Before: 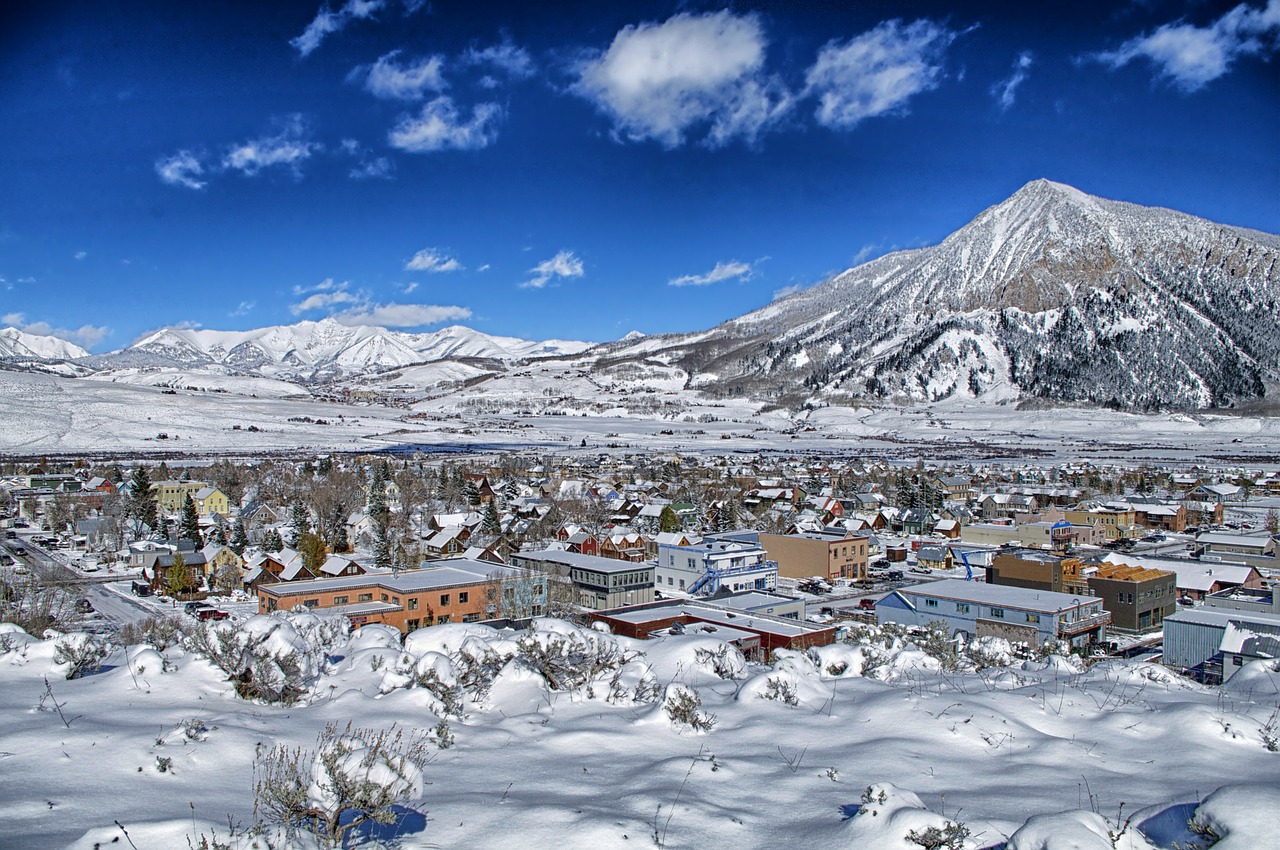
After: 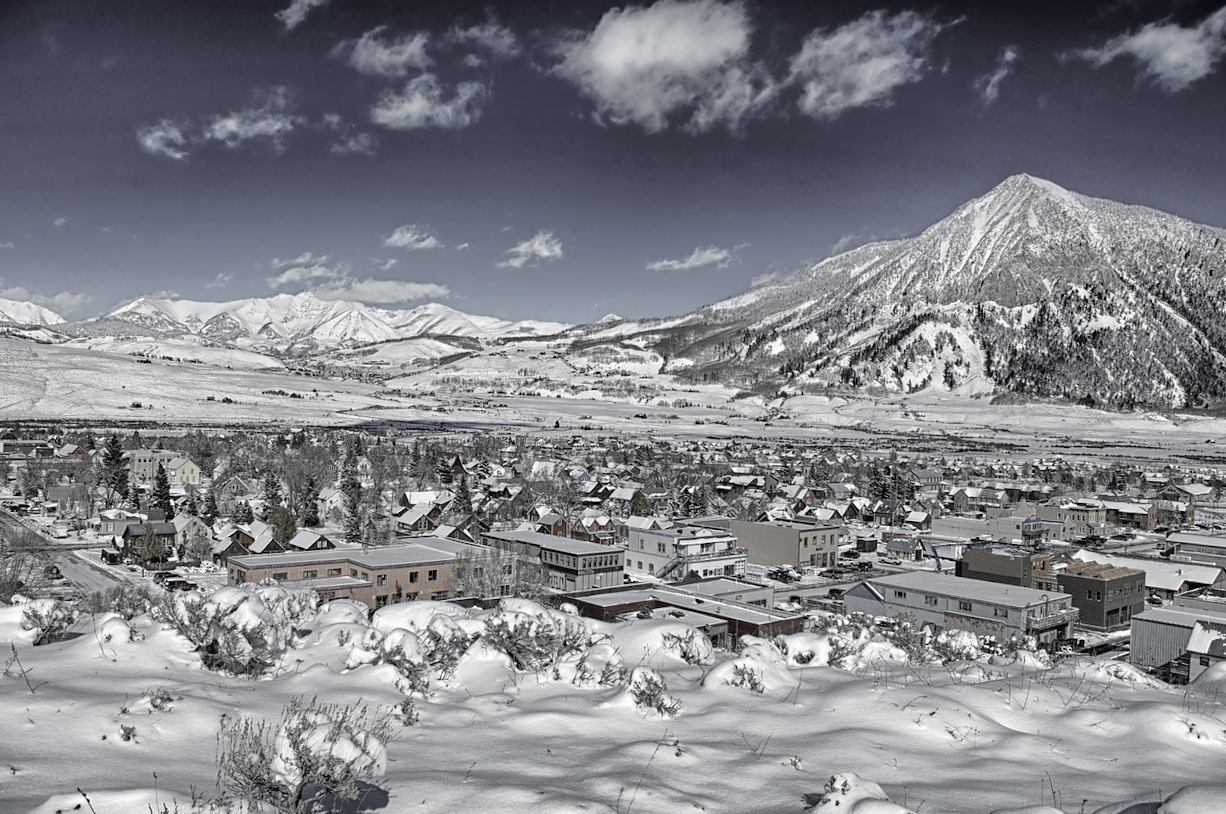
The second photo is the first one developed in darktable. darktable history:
crop and rotate: angle -1.69°
color correction: saturation 0.2
